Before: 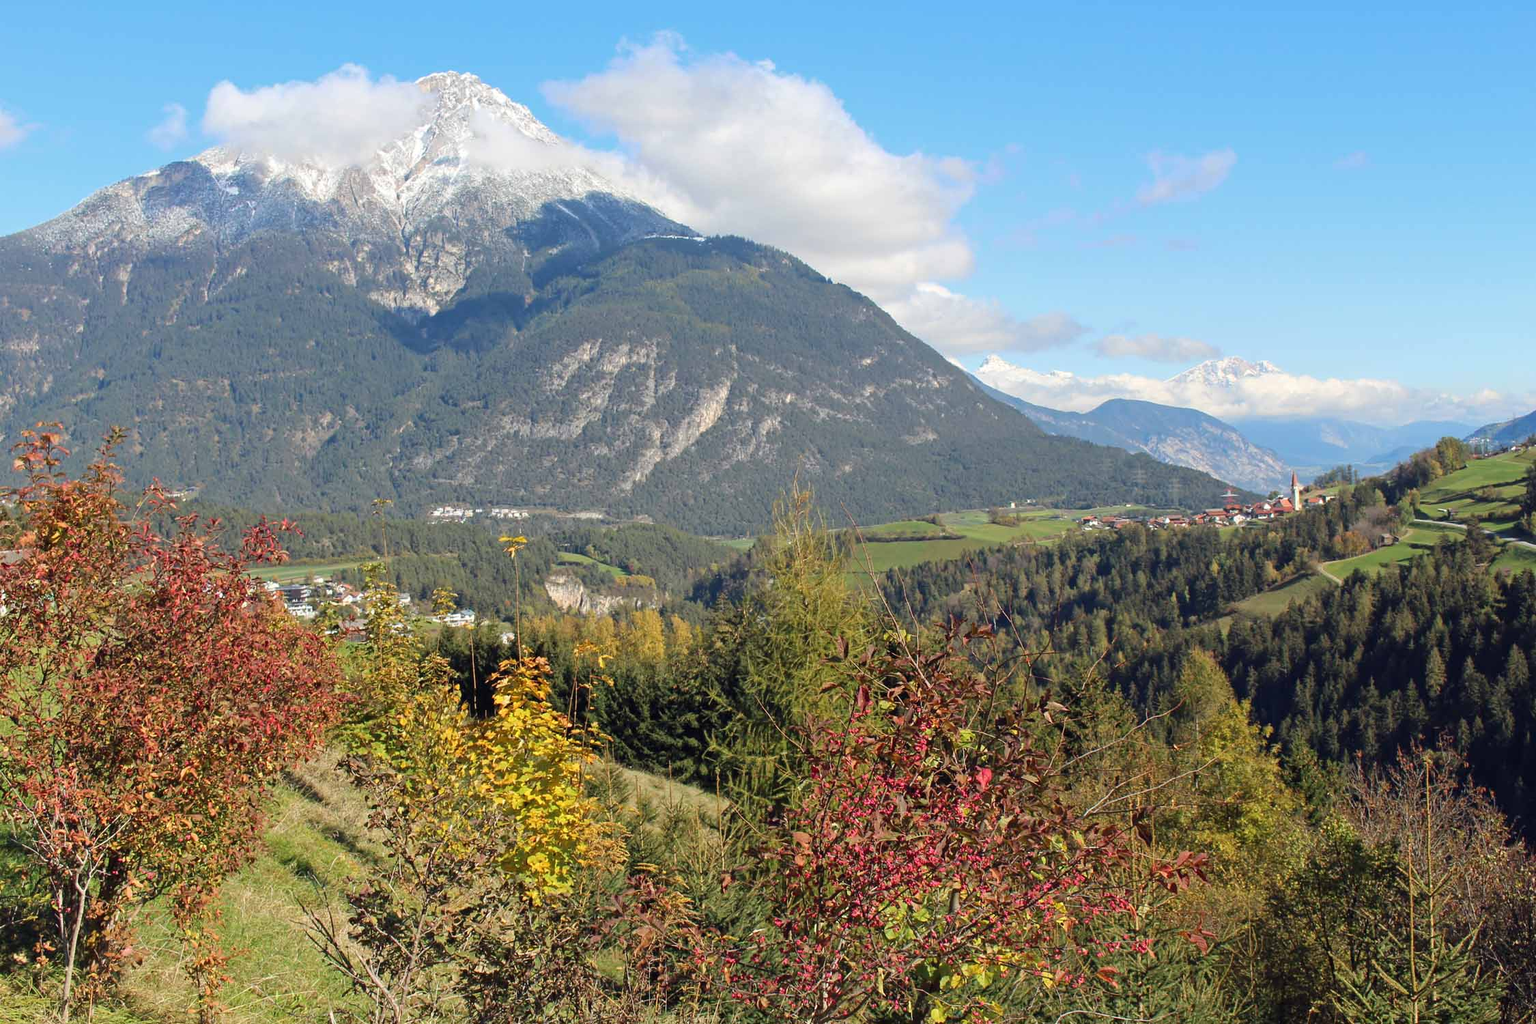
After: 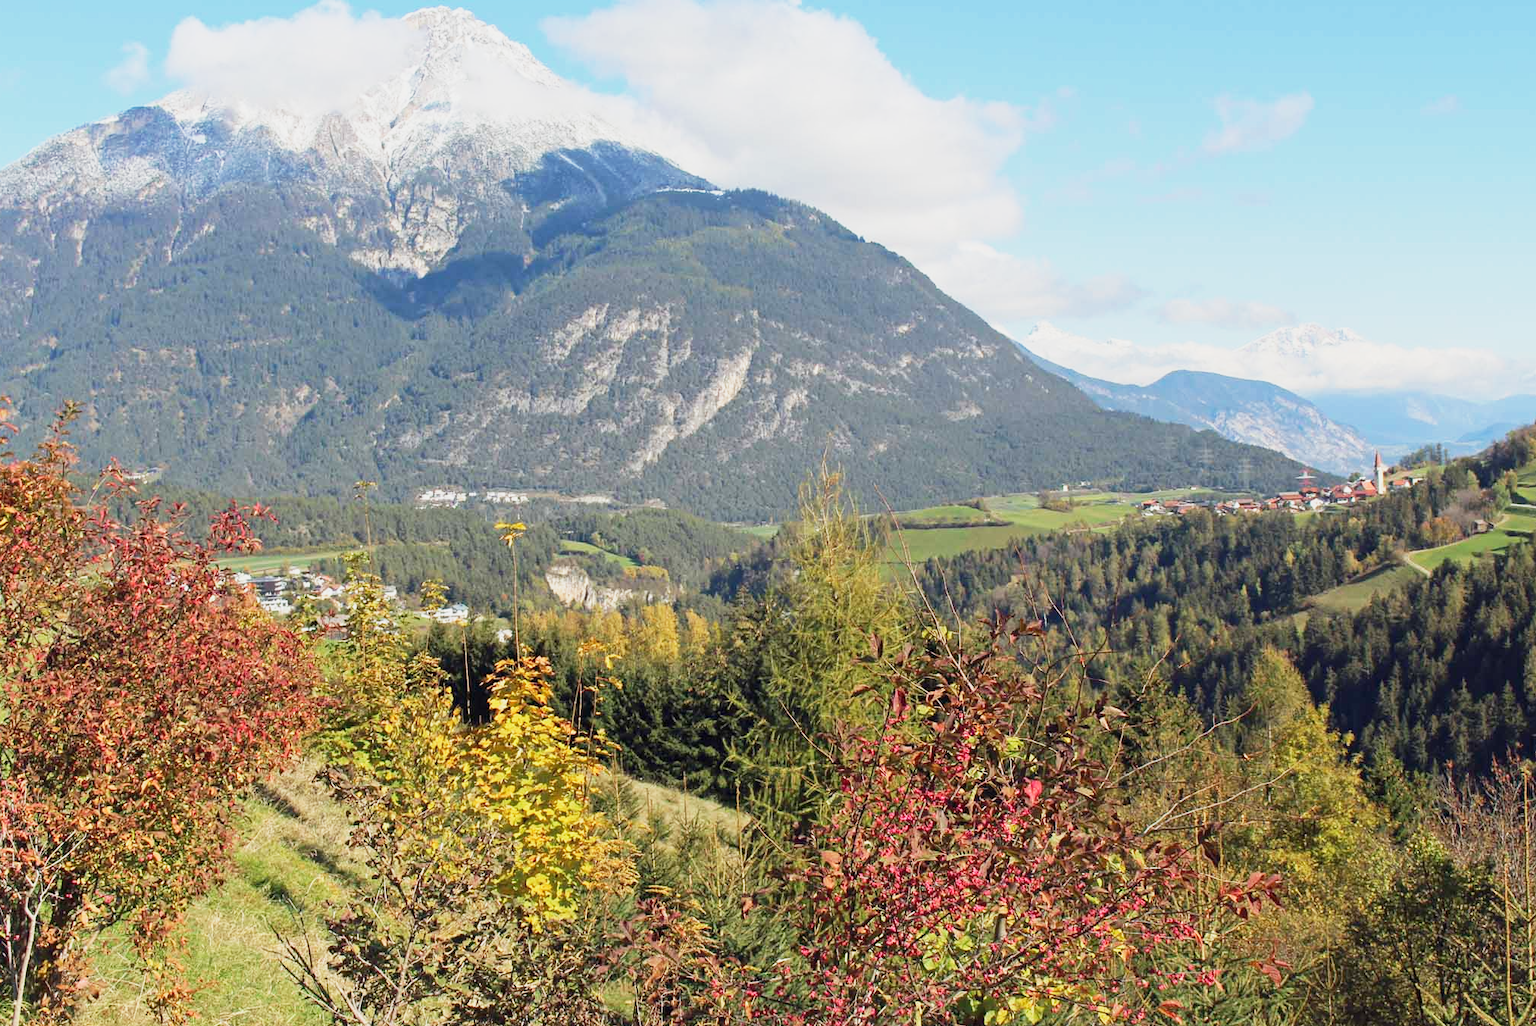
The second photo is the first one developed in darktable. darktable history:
base curve: curves: ch0 [(0, 0) (0.088, 0.125) (0.176, 0.251) (0.354, 0.501) (0.613, 0.749) (1, 0.877)], preserve colors none
crop: left 3.508%, top 6.401%, right 6.38%, bottom 3.252%
